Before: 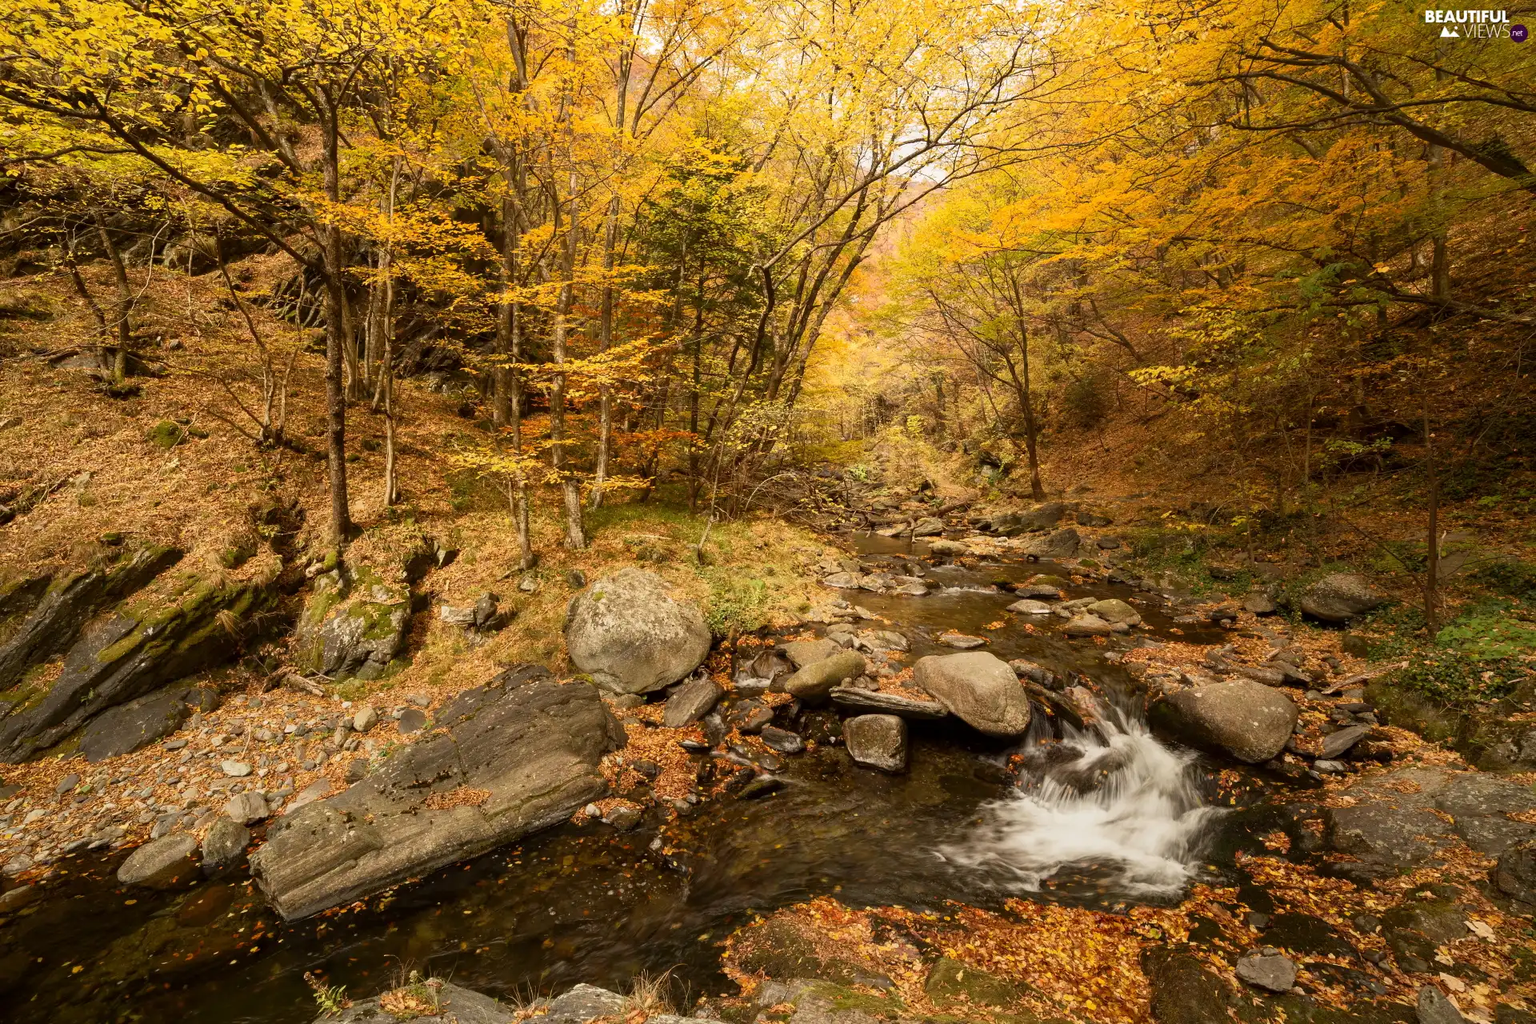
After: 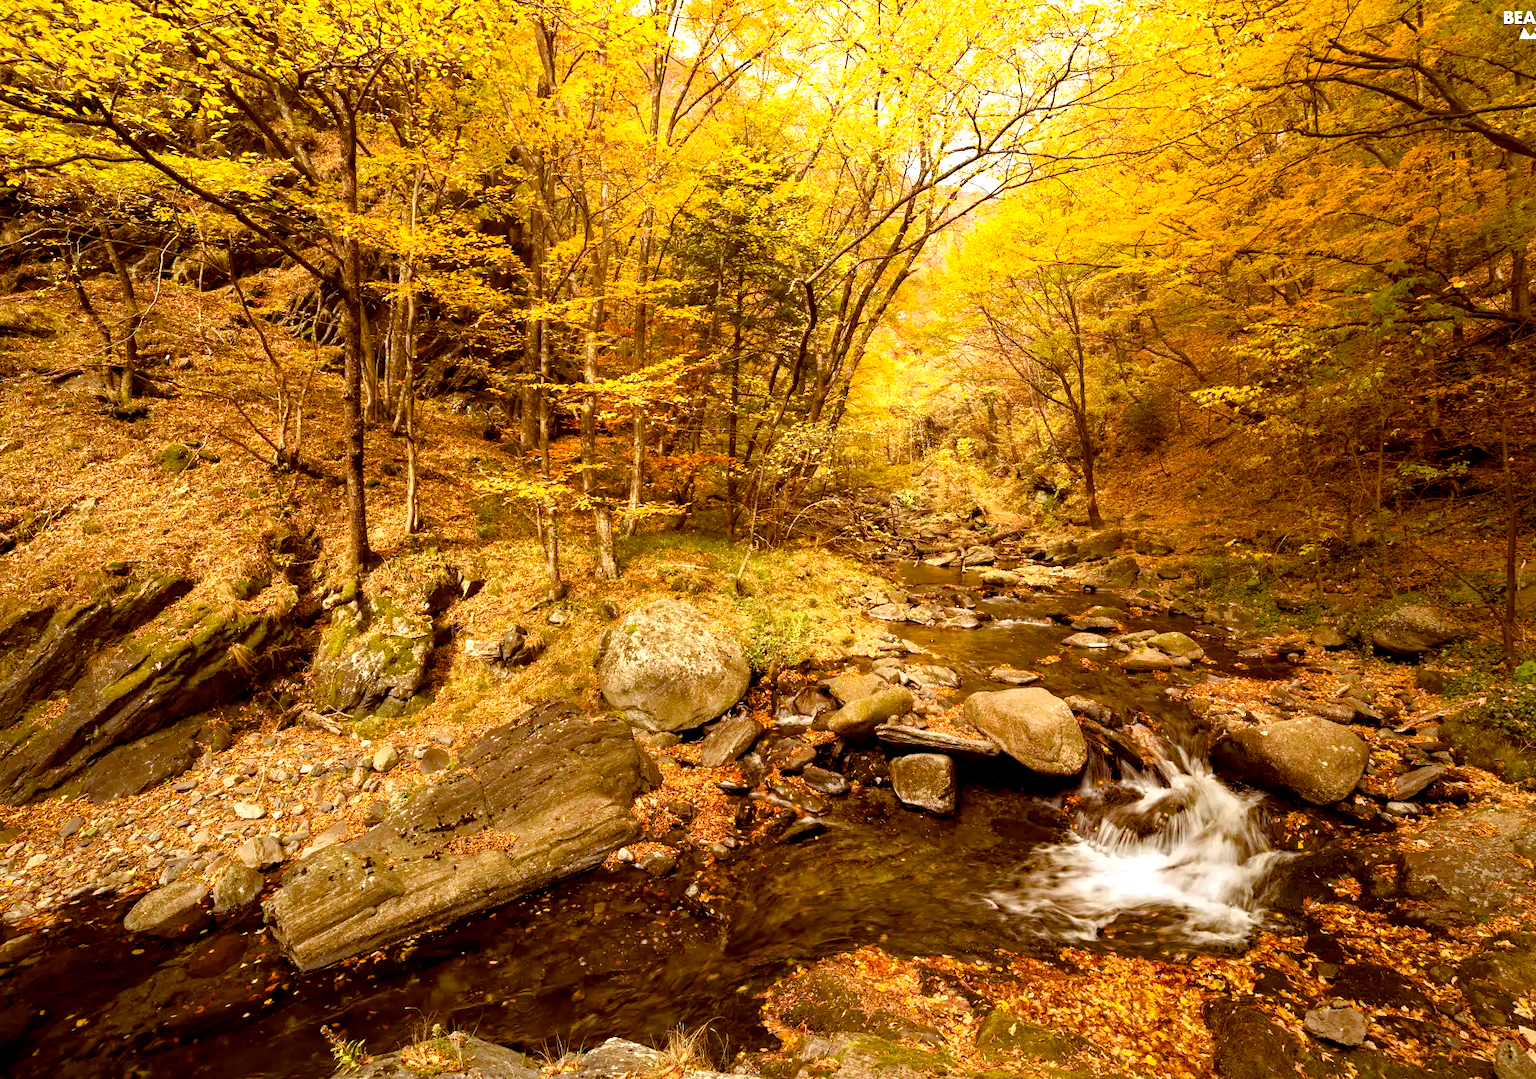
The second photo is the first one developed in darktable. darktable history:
crop and rotate: left 0%, right 5.207%
exposure: exposure 0.648 EV, compensate exposure bias true, compensate highlight preservation false
haze removal: strength 0.524, distance 0.921, compatibility mode true, adaptive false
color balance rgb: power › chroma 0.285%, power › hue 23.87°, global offset › luminance -0.202%, global offset › chroma 0.272%, perceptual saturation grading › global saturation 34.573%, perceptual saturation grading › highlights -29.89%, perceptual saturation grading › shadows 34.502%
